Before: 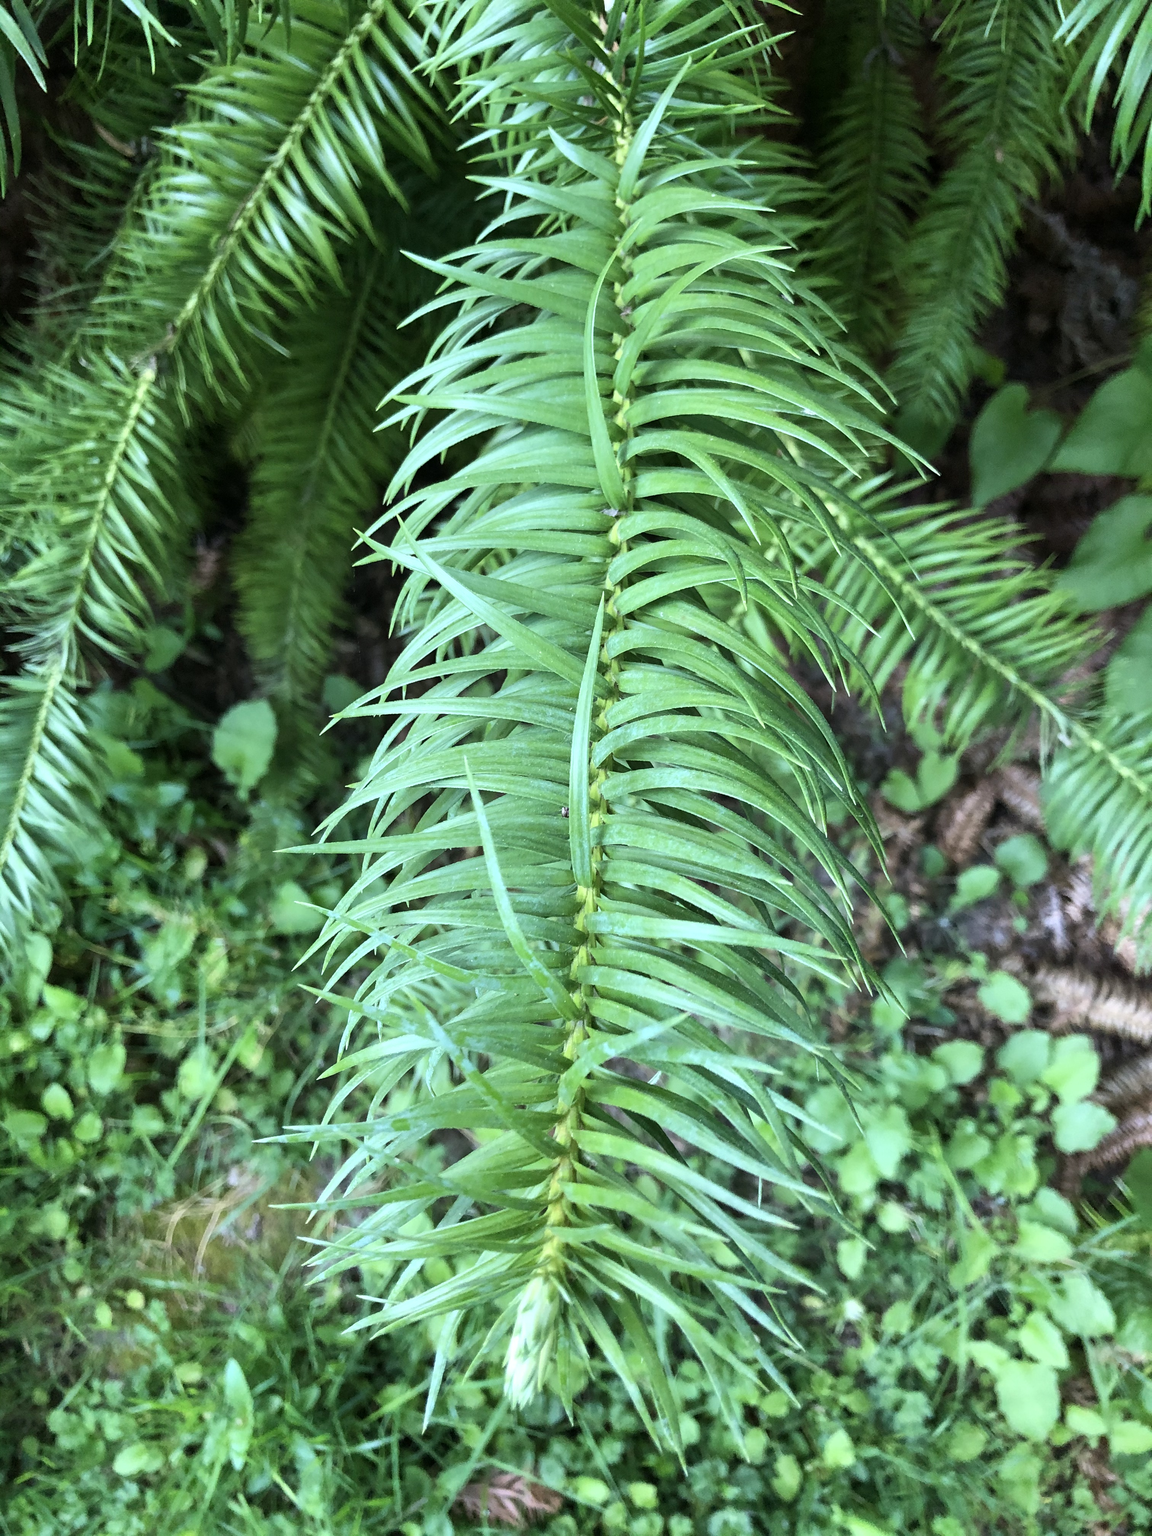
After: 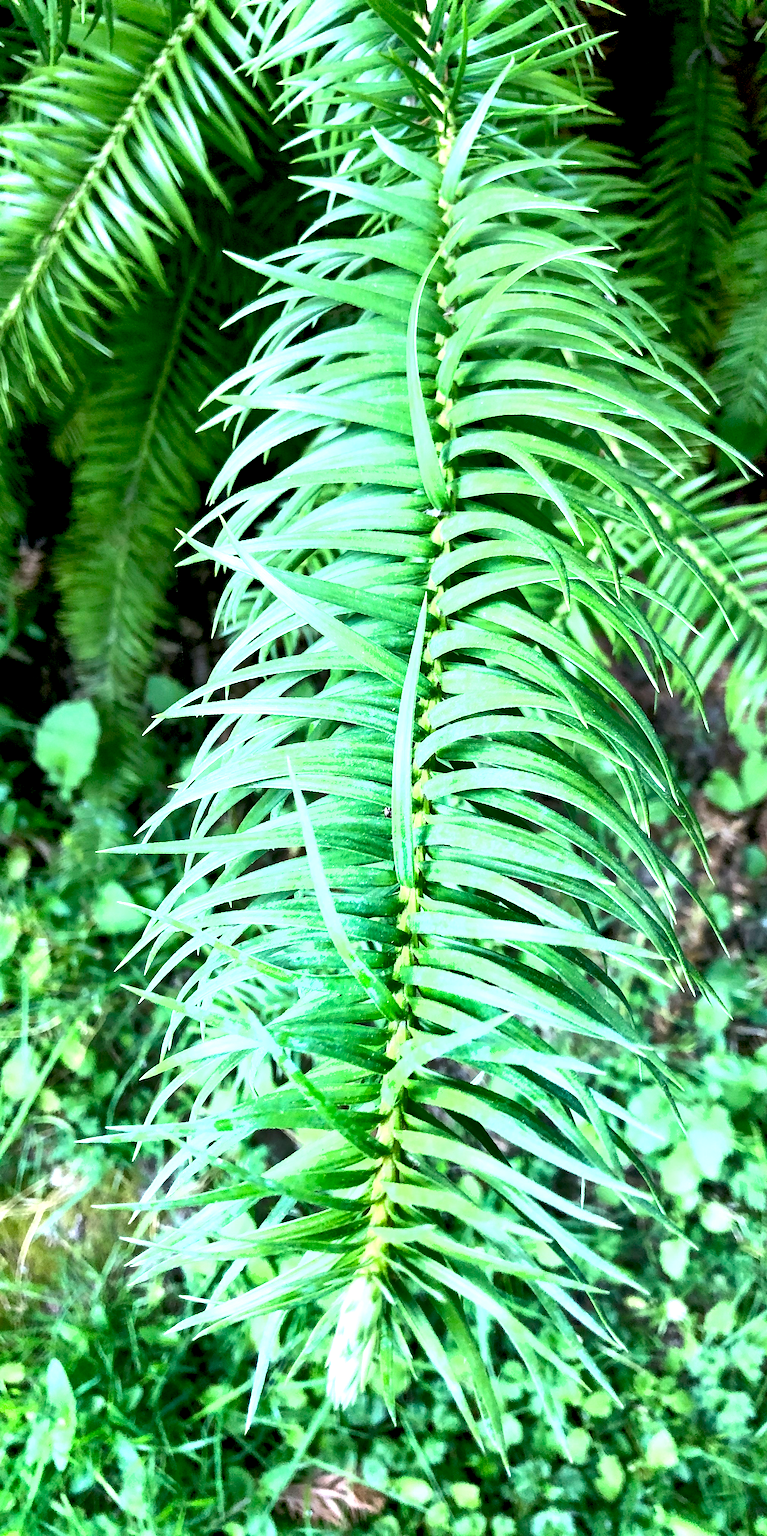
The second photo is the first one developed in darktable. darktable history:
crop: left 15.419%, right 17.914%
shadows and highlights: radius 337.17, shadows 29.01, soften with gaussian
exposure: black level correction 0.011, exposure 1.088 EV, compensate exposure bias true, compensate highlight preservation false
